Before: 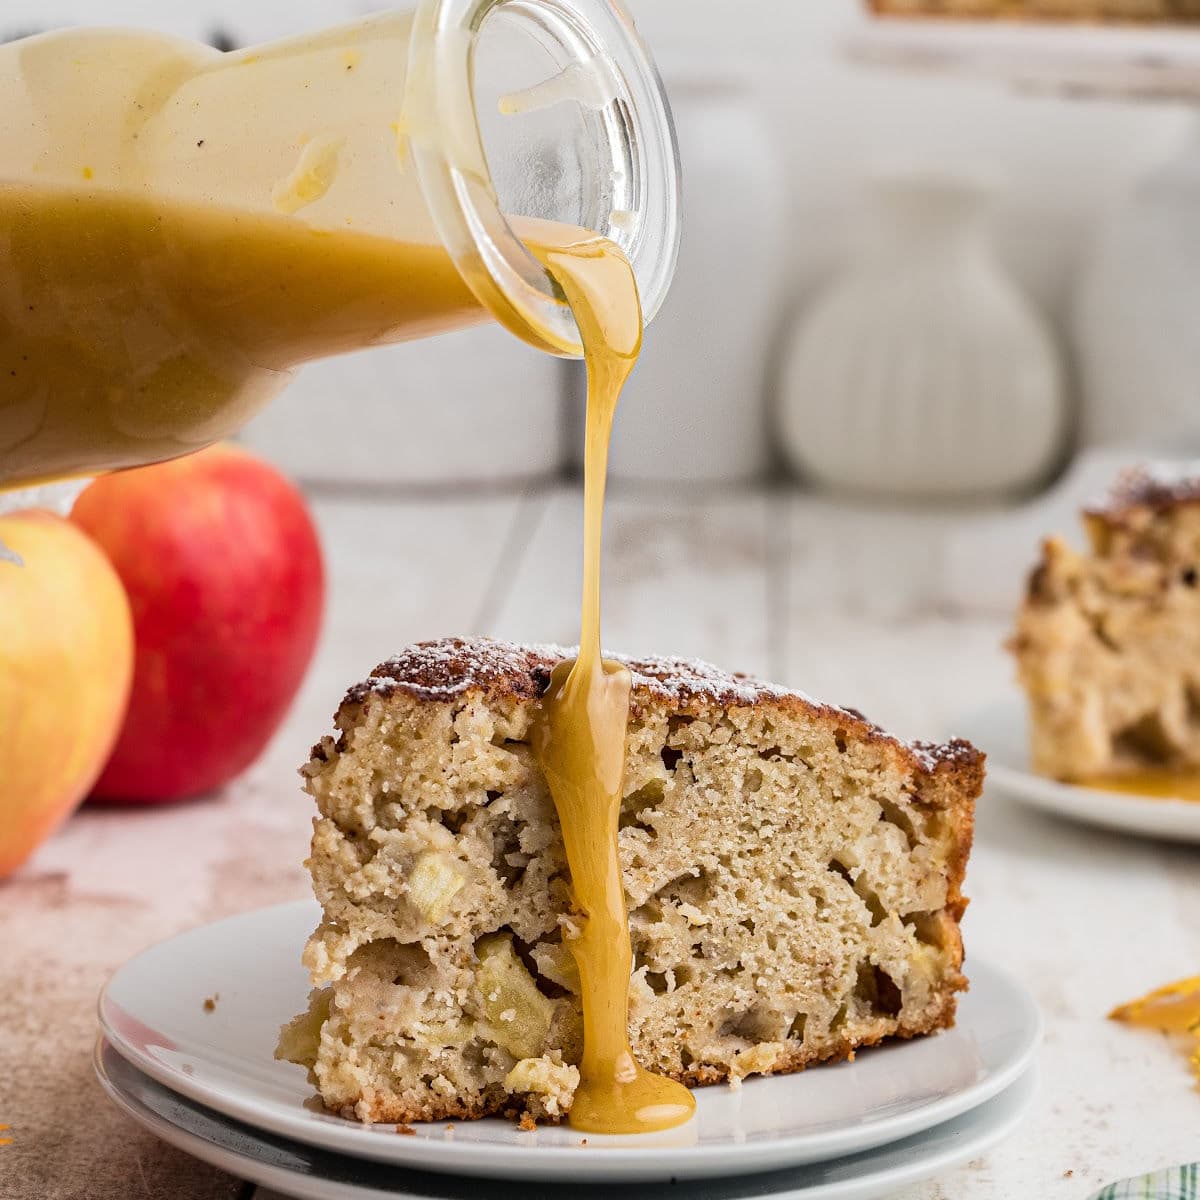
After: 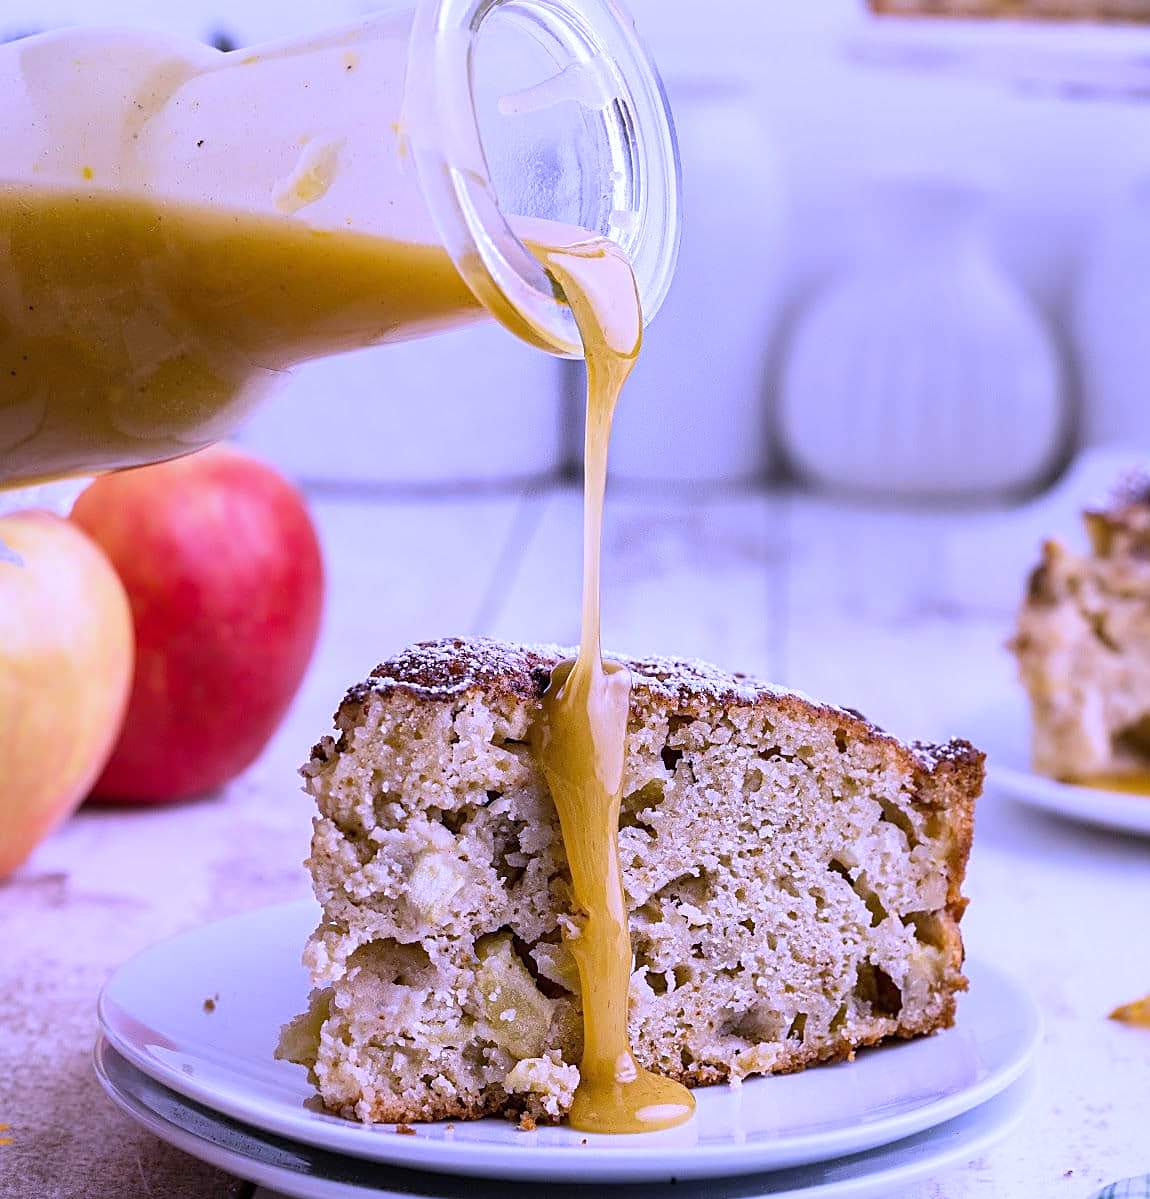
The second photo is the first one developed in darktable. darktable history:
white balance: red 0.98, blue 1.61
sharpen: on, module defaults
color zones: curves: ch2 [(0, 0.5) (0.143, 0.5) (0.286, 0.489) (0.415, 0.421) (0.571, 0.5) (0.714, 0.5) (0.857, 0.5) (1, 0.5)]
crop: right 4.126%, bottom 0.031%
